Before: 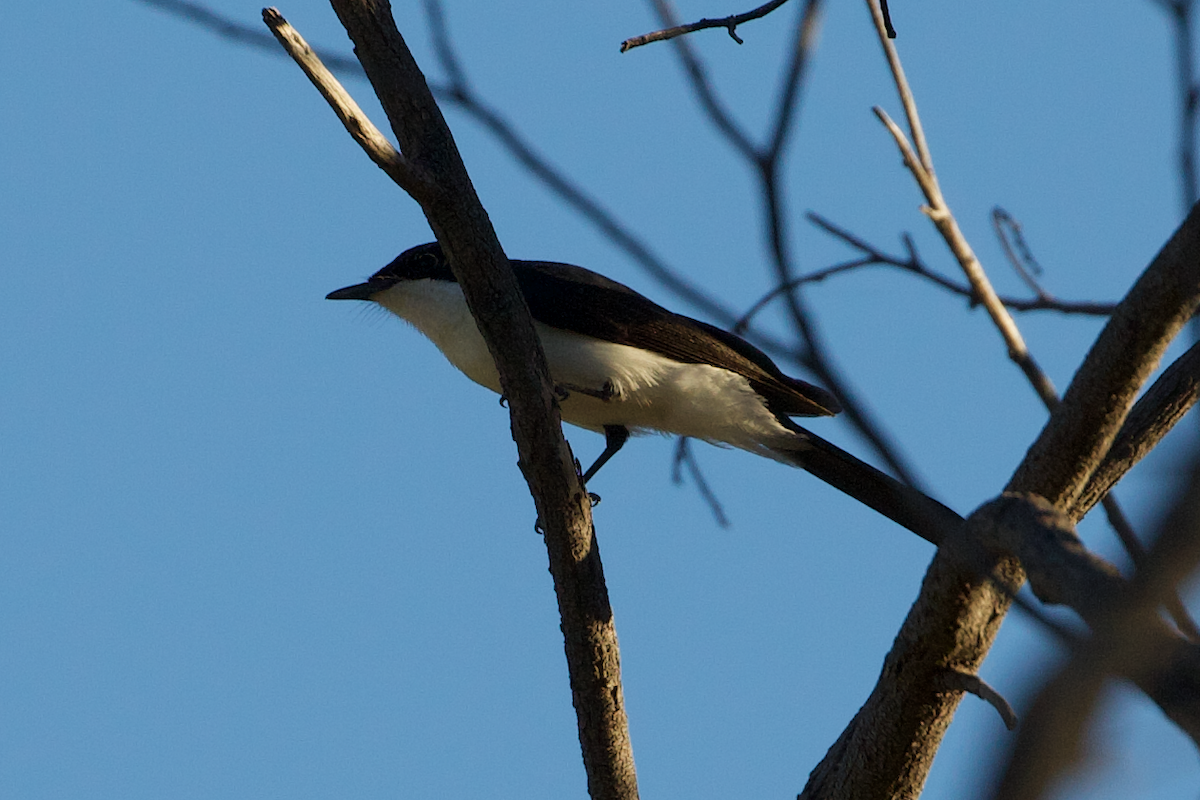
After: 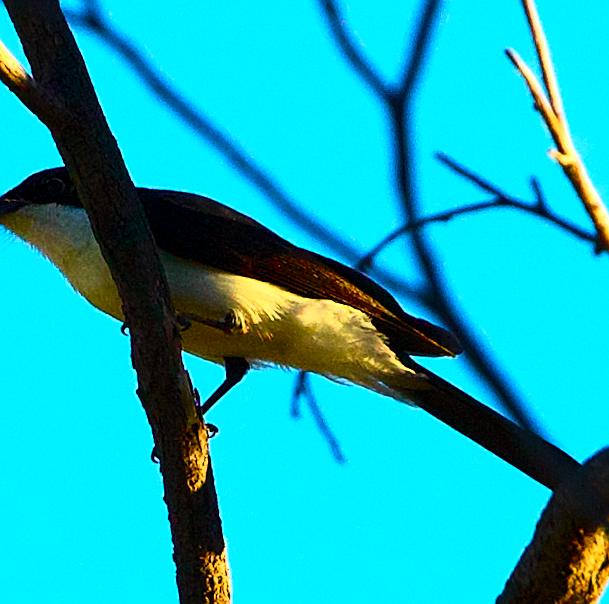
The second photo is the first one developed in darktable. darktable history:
color balance rgb: linear chroma grading › global chroma 9%, perceptual saturation grading › global saturation 36%, perceptual saturation grading › shadows 35%, perceptual brilliance grading › global brilliance 15%, perceptual brilliance grading › shadows -35%, global vibrance 15%
rotate and perspective: rotation 2.27°, automatic cropping off
sharpen: on, module defaults
exposure: exposure 0.6 EV, compensate highlight preservation false
crop: left 32.075%, top 10.976%, right 18.355%, bottom 17.596%
tone curve: curves: ch0 [(0, 0) (0.046, 0.031) (0.163, 0.114) (0.391, 0.432) (0.488, 0.561) (0.695, 0.839) (0.785, 0.904) (1, 0.965)]; ch1 [(0, 0) (0.248, 0.252) (0.427, 0.412) (0.482, 0.462) (0.499, 0.499) (0.518, 0.518) (0.535, 0.577) (0.585, 0.623) (0.679, 0.743) (0.788, 0.809) (1, 1)]; ch2 [(0, 0) (0.313, 0.262) (0.427, 0.417) (0.473, 0.47) (0.503, 0.503) (0.523, 0.515) (0.557, 0.596) (0.598, 0.646) (0.708, 0.771) (1, 1)], color space Lab, independent channels, preserve colors none
